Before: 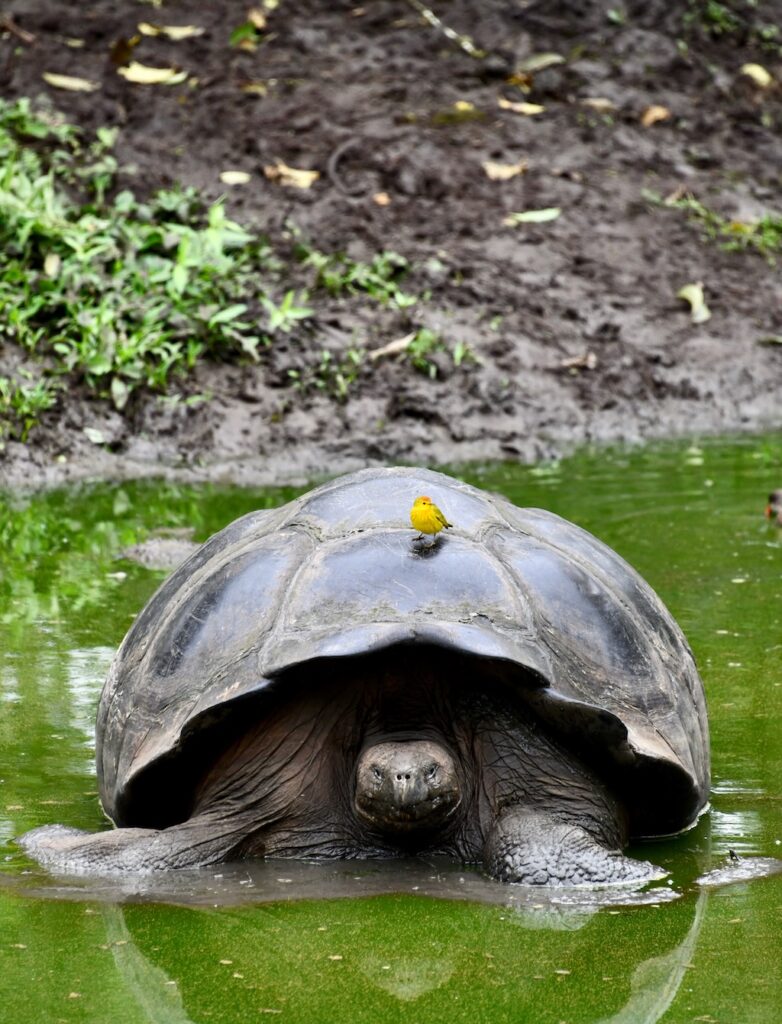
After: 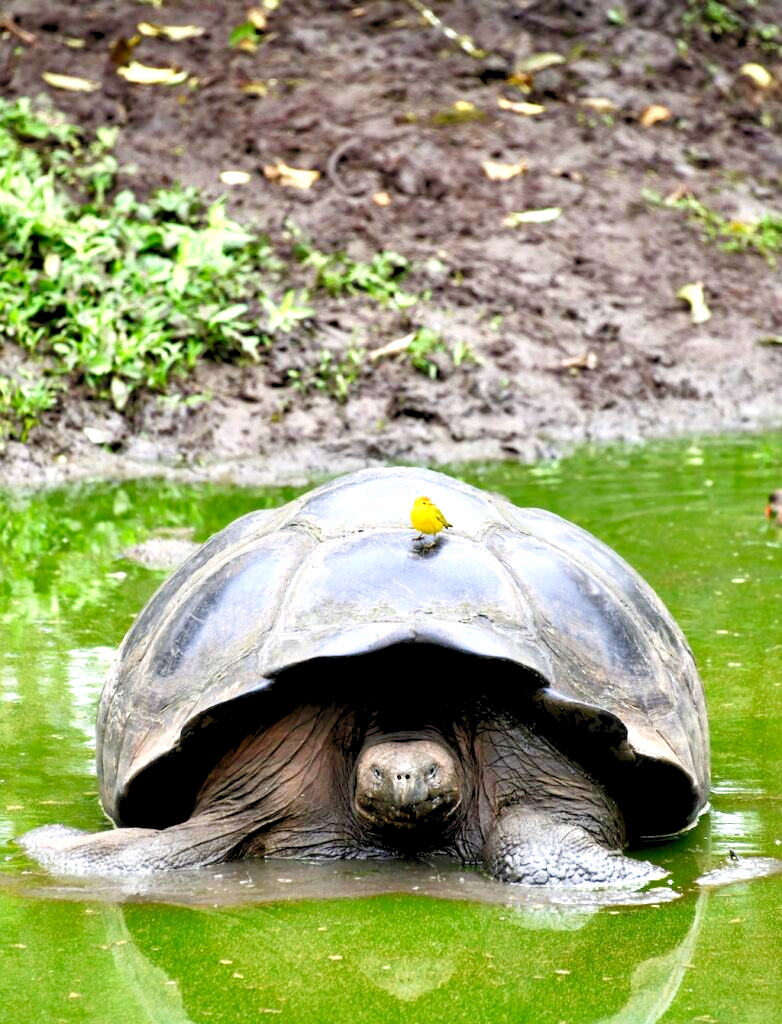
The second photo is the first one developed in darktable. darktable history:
levels: levels [0.036, 0.364, 0.827]
velvia: on, module defaults
